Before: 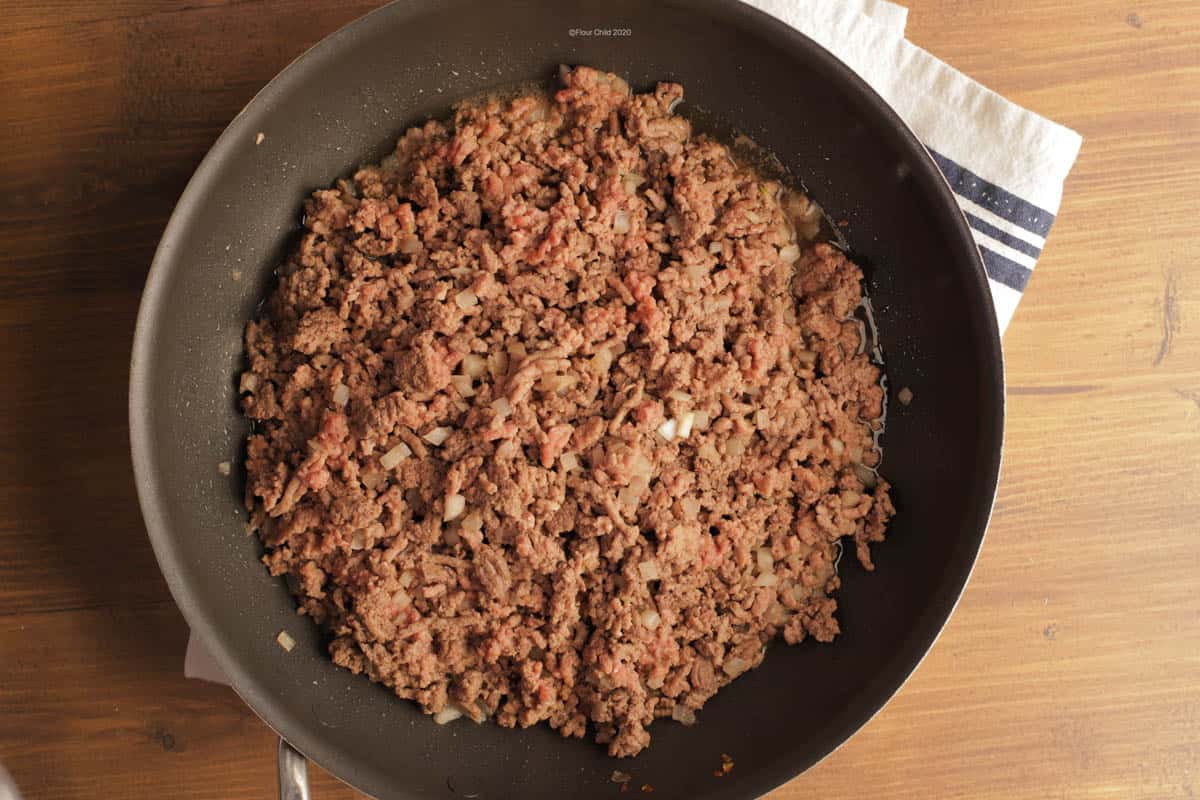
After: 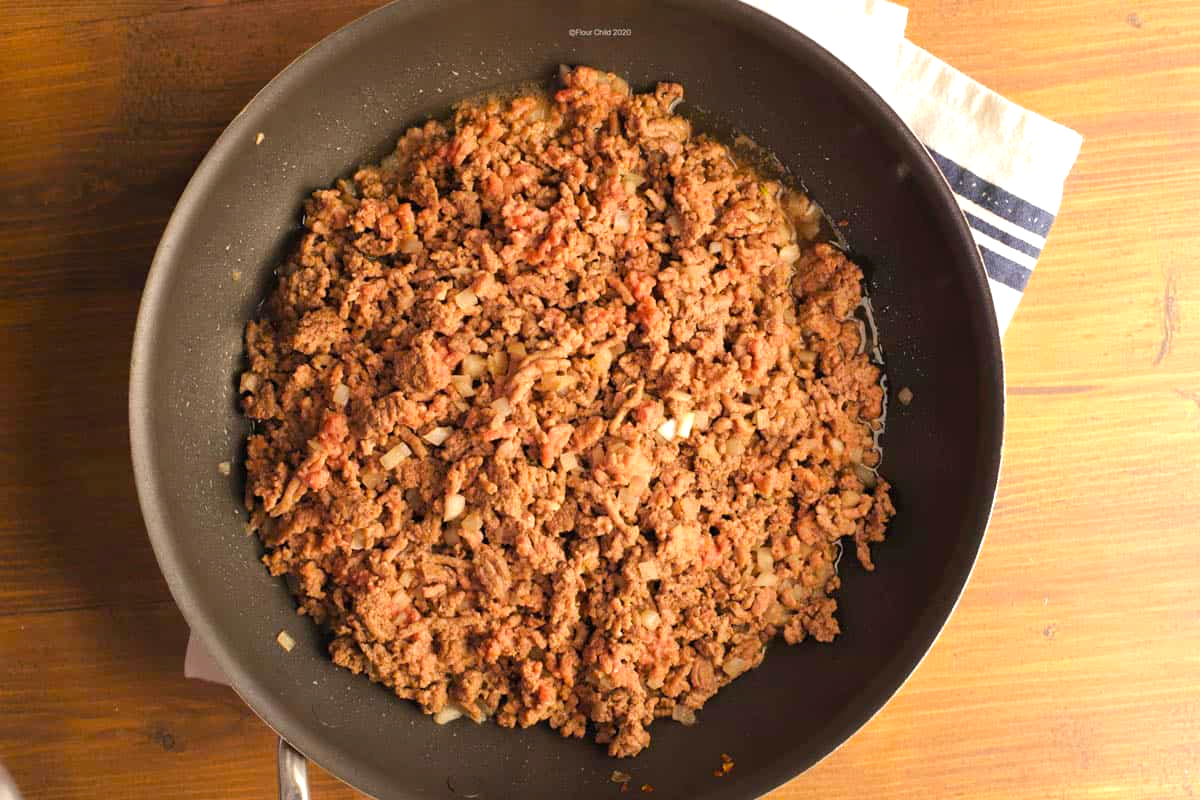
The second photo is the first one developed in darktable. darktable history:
color balance rgb: perceptual saturation grading › global saturation 20%, global vibrance 20%
exposure: exposure 0.6 EV, compensate highlight preservation false
